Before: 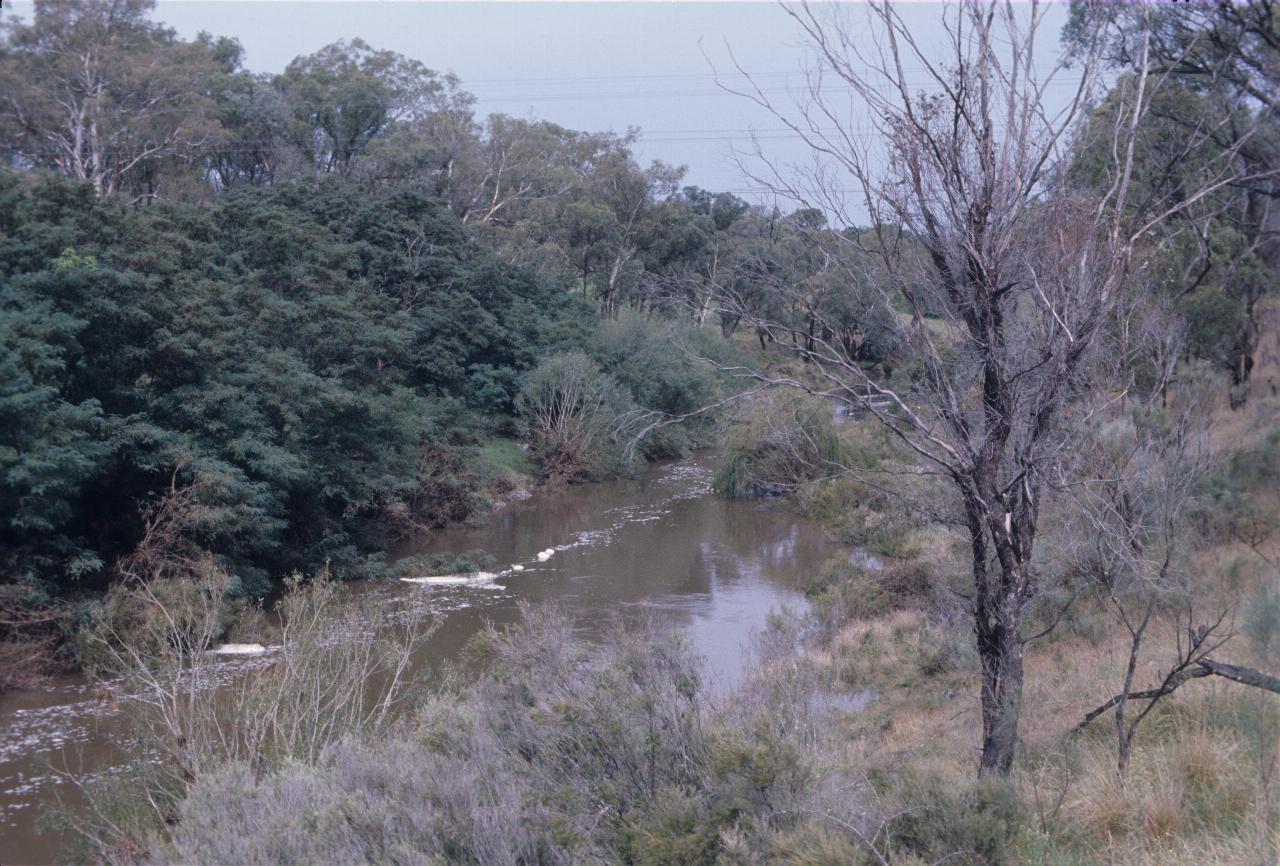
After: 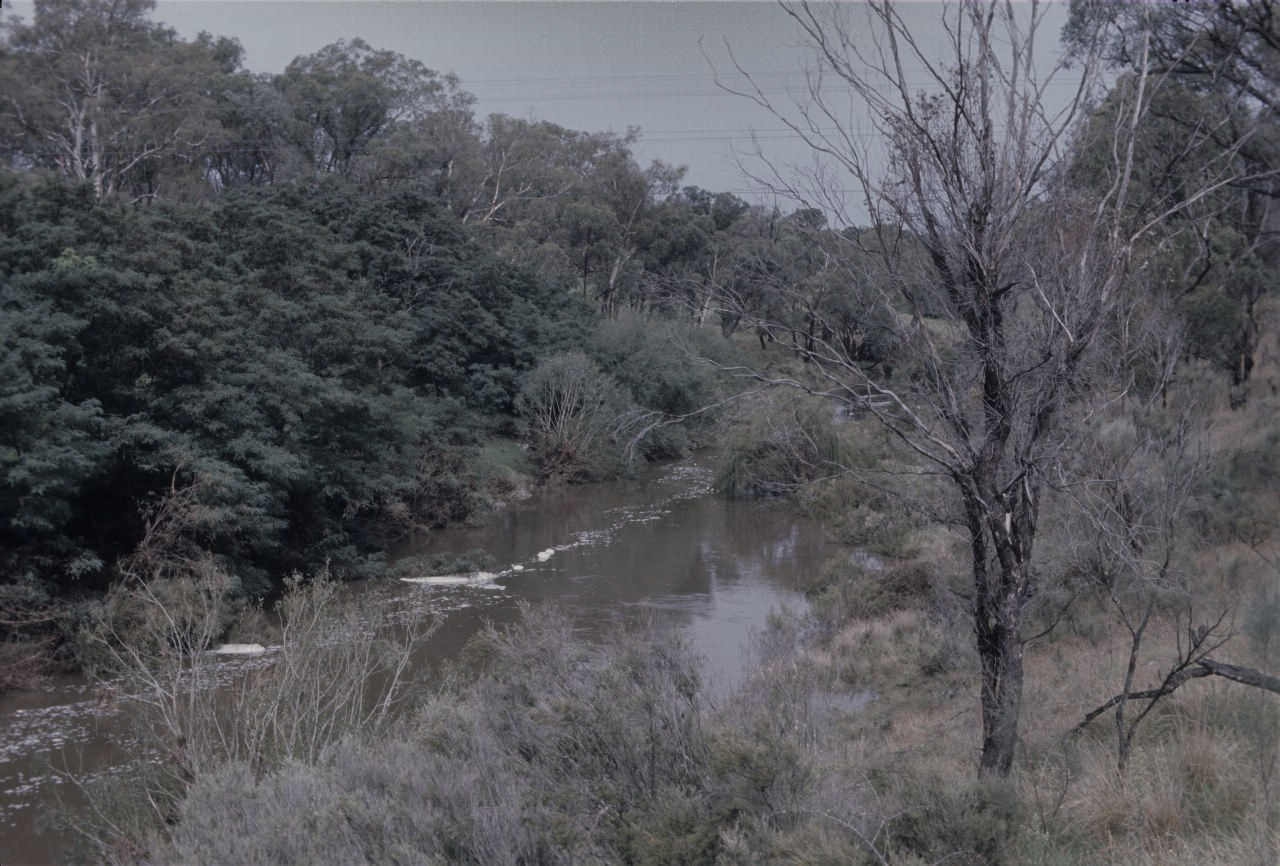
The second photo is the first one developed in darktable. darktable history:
exposure: black level correction 0, exposure -0.708 EV, compensate exposure bias true, compensate highlight preservation false
shadows and highlights: shadows 24.18, highlights -79.39, highlights color adjustment 0.783%, soften with gaussian
color correction: highlights b* 0.054, saturation 0.596
